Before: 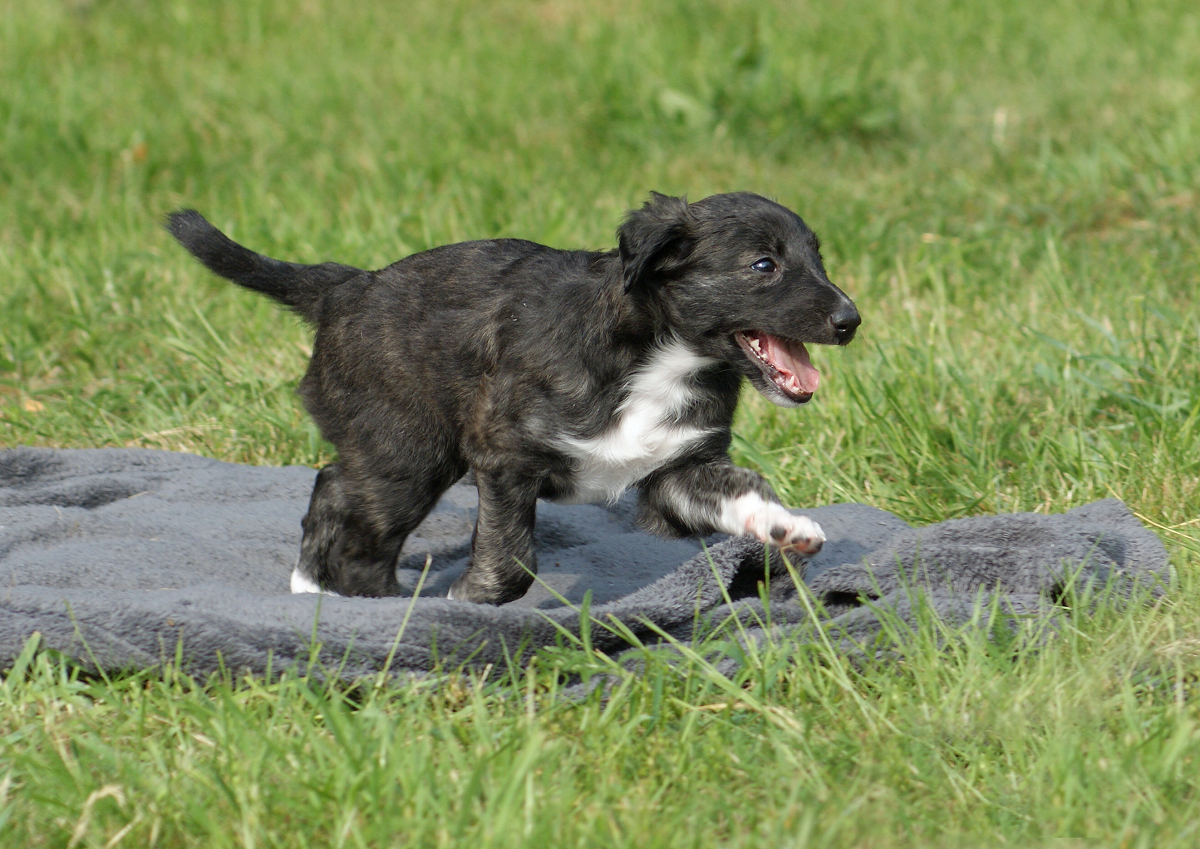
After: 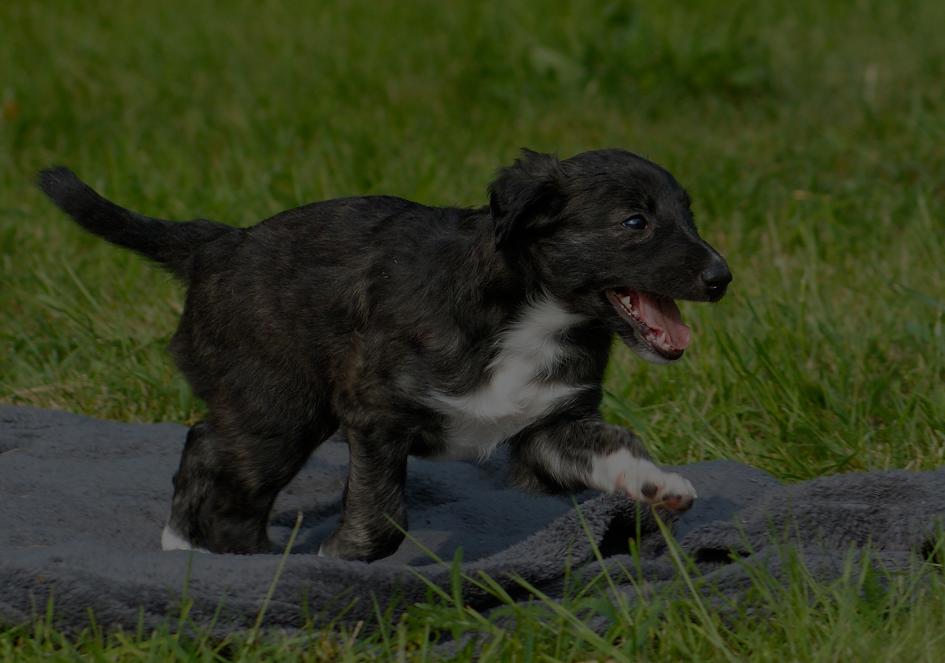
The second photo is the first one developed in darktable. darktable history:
crop and rotate: left 10.77%, top 5.1%, right 10.41%, bottom 16.76%
color balance rgb: perceptual saturation grading › global saturation 20%, global vibrance 20%
exposure: exposure -2.446 EV, compensate highlight preservation false
